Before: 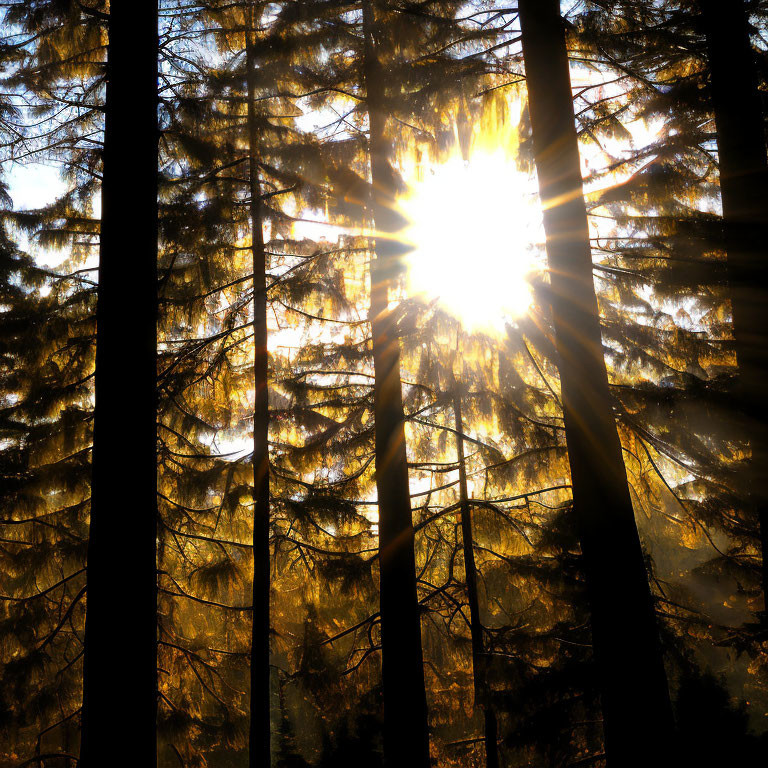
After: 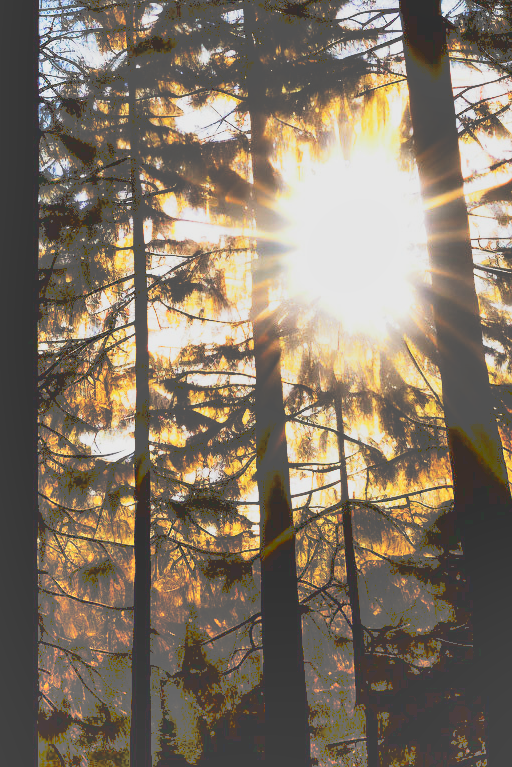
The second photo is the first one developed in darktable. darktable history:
tone curve: curves: ch0 [(0, 0) (0.003, 0.345) (0.011, 0.345) (0.025, 0.345) (0.044, 0.349) (0.069, 0.353) (0.1, 0.356) (0.136, 0.359) (0.177, 0.366) (0.224, 0.378) (0.277, 0.398) (0.335, 0.429) (0.399, 0.476) (0.468, 0.545) (0.543, 0.624) (0.623, 0.721) (0.709, 0.811) (0.801, 0.876) (0.898, 0.913) (1, 1)], preserve colors none
shadows and highlights: shadows 60, soften with gaussian
crop and rotate: left 15.546%, right 17.787%
filmic rgb: black relative exposure -5 EV, hardness 2.88, contrast 1.4, highlights saturation mix -20%
